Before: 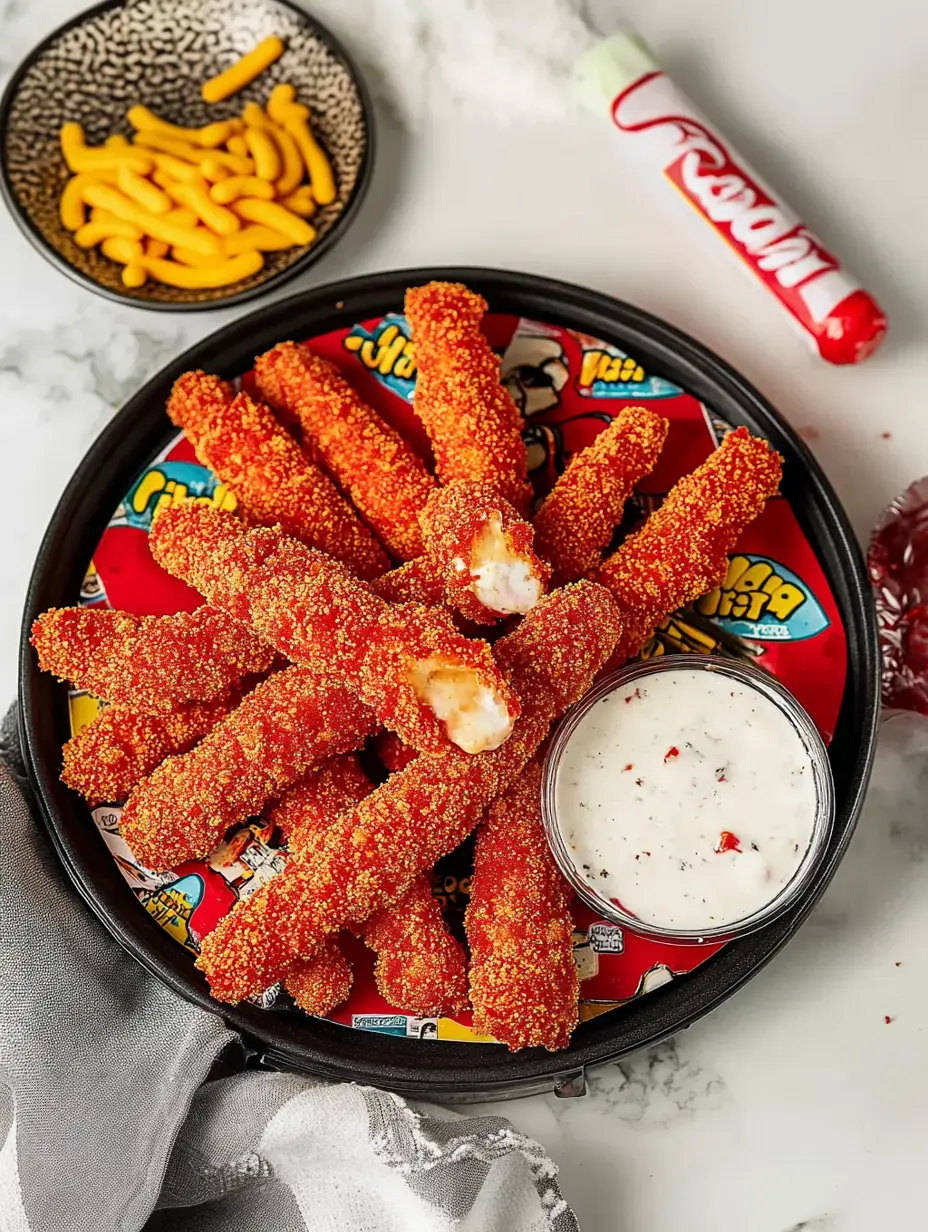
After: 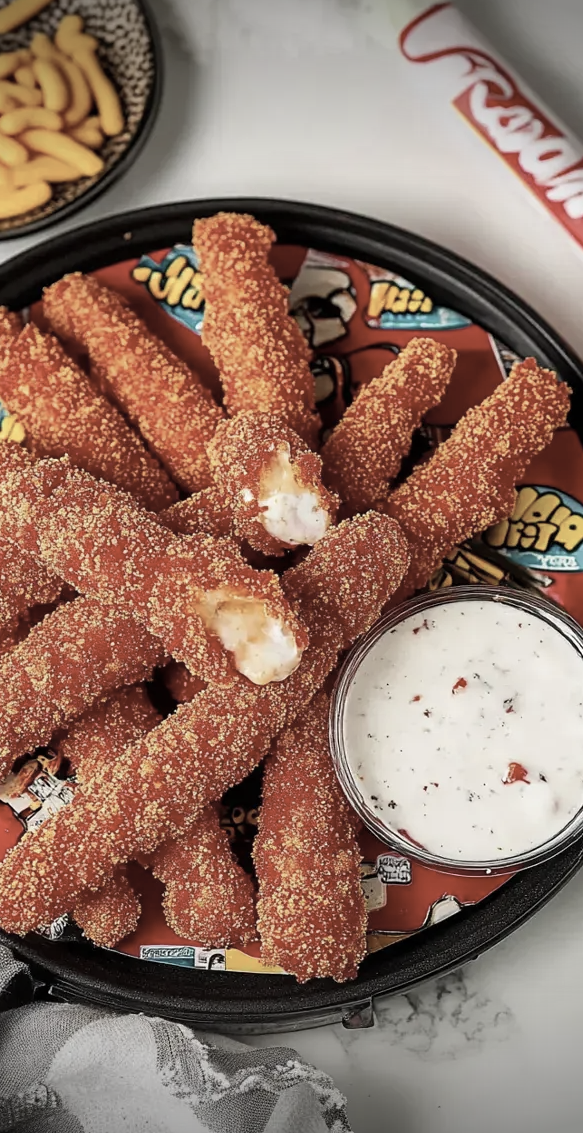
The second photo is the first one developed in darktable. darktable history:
vignetting: fall-off start 100.08%, brightness -0.636, saturation -0.005, width/height ratio 1.306
crop and rotate: left 22.935%, top 5.638%, right 14.179%, bottom 2.363%
color correction: highlights b* 0.043, saturation 0.551
